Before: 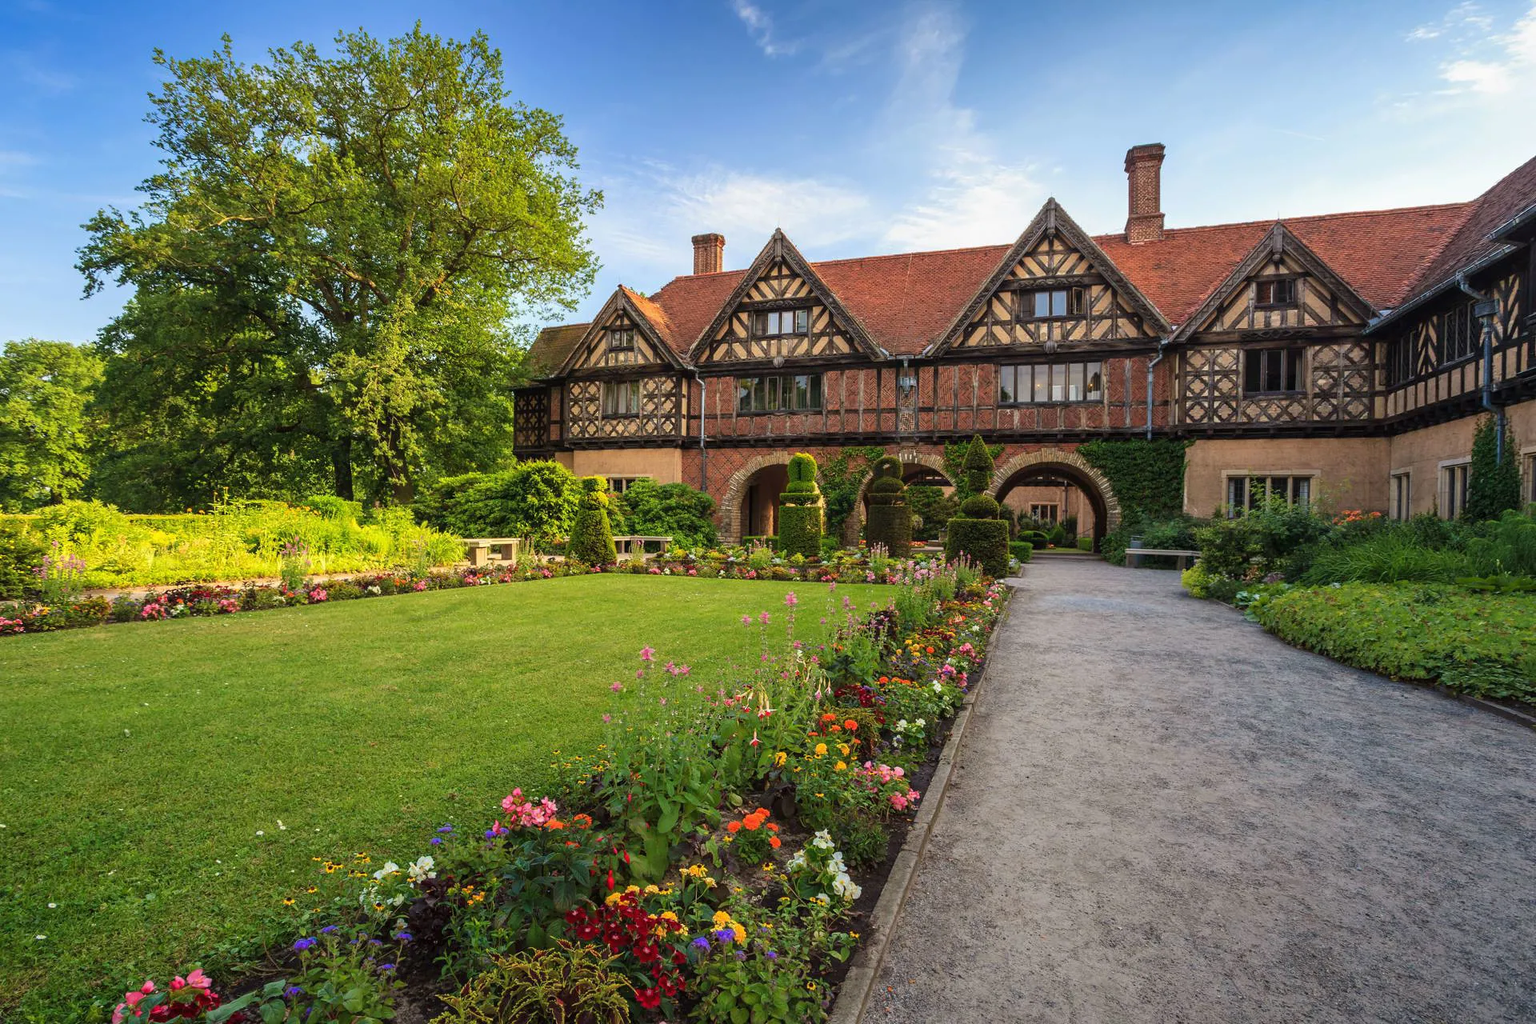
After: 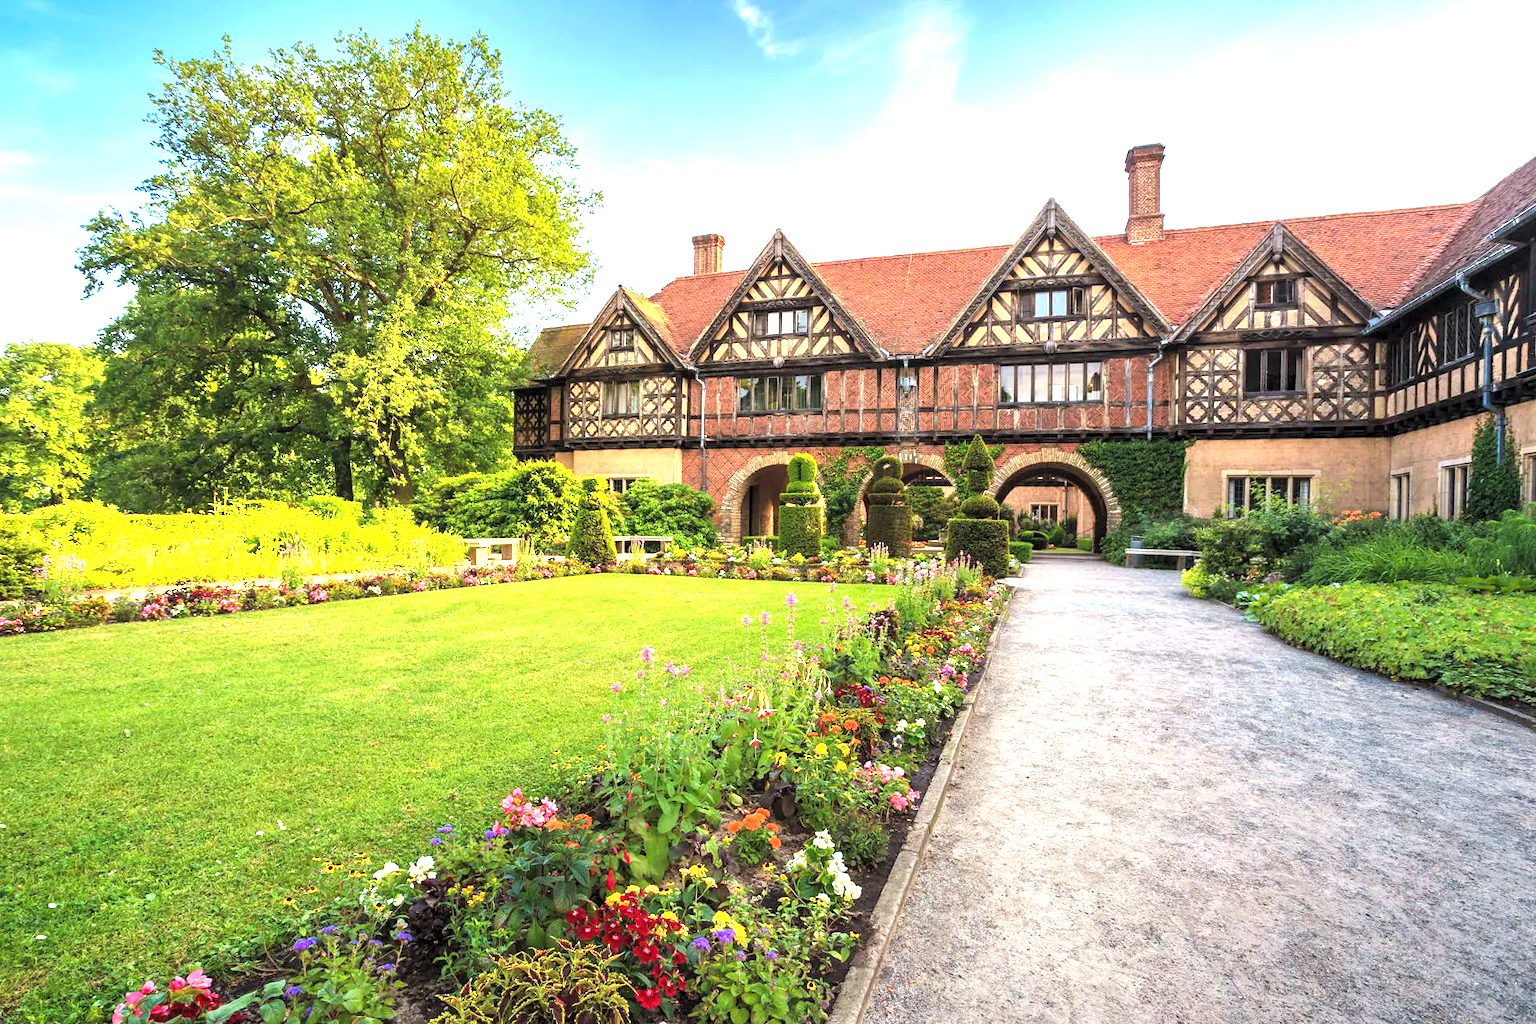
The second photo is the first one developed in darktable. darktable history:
exposure: black level correction 0, exposure 1.514 EV, compensate highlight preservation false
levels: levels [0.073, 0.497, 0.972]
